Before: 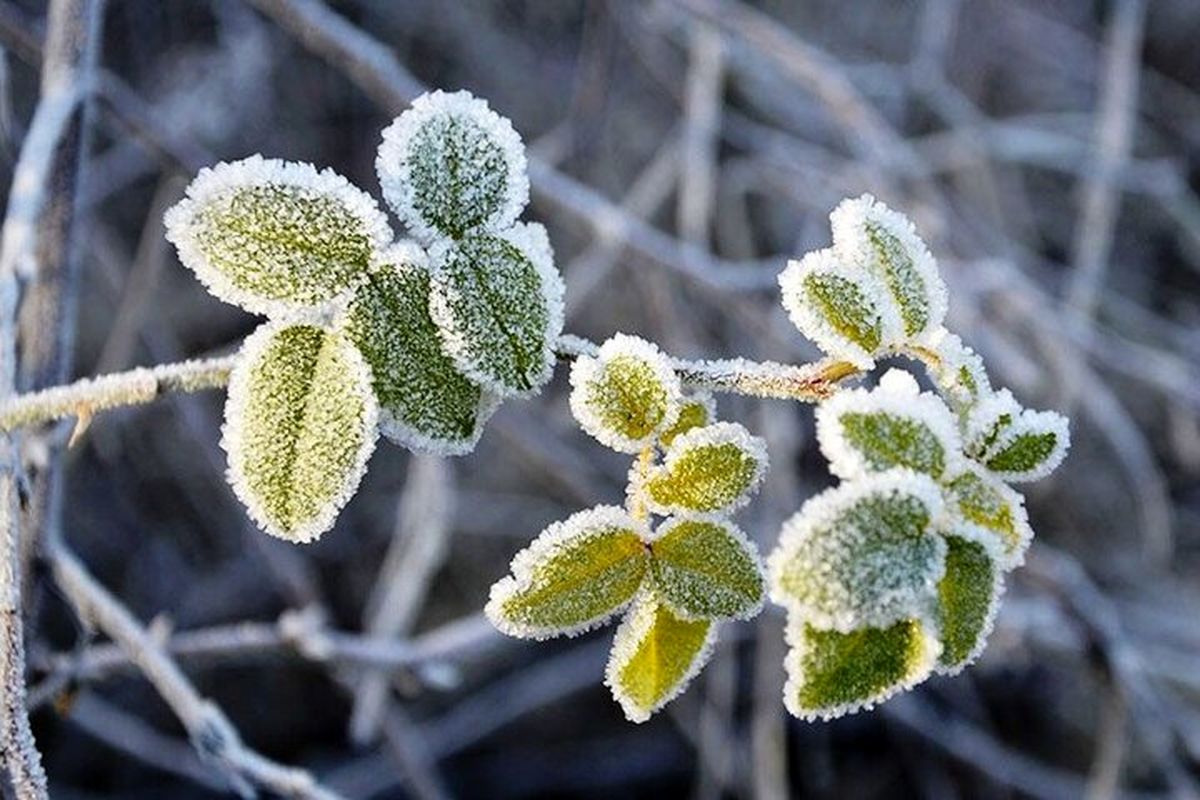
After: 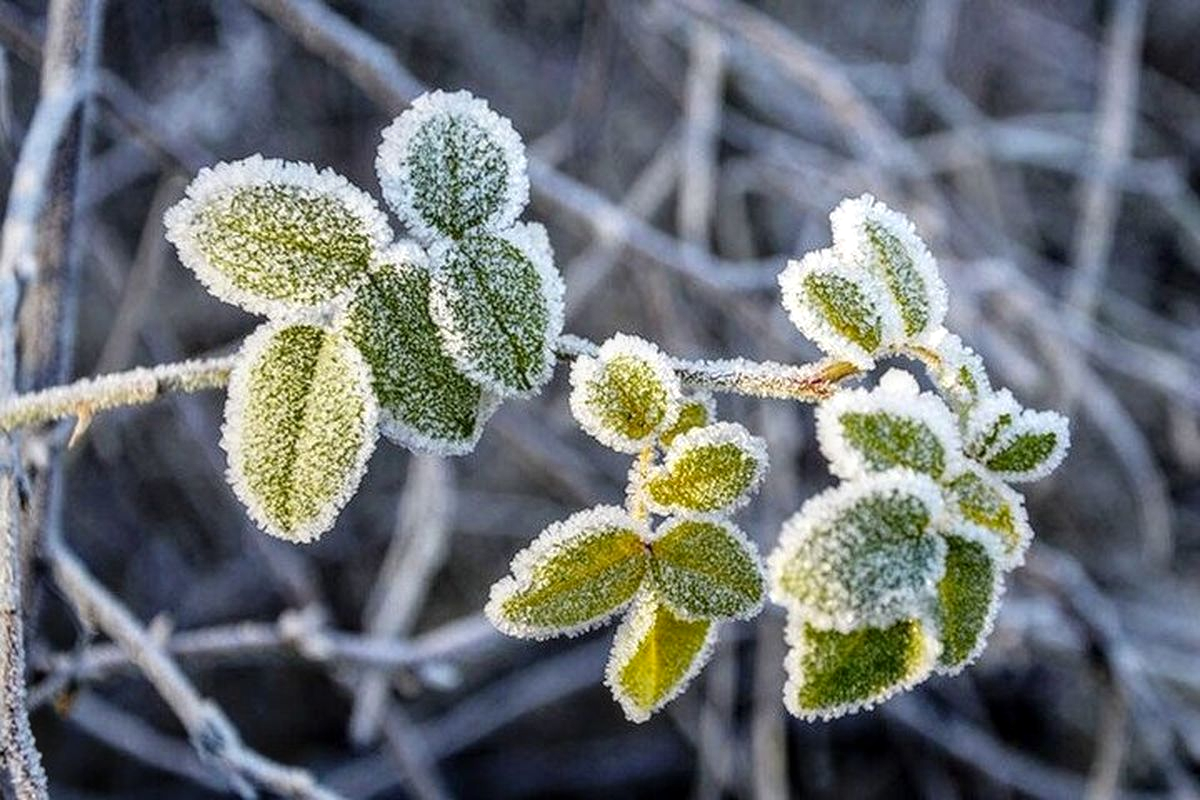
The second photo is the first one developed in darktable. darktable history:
local contrast: highlights 3%, shadows 1%, detail 134%
